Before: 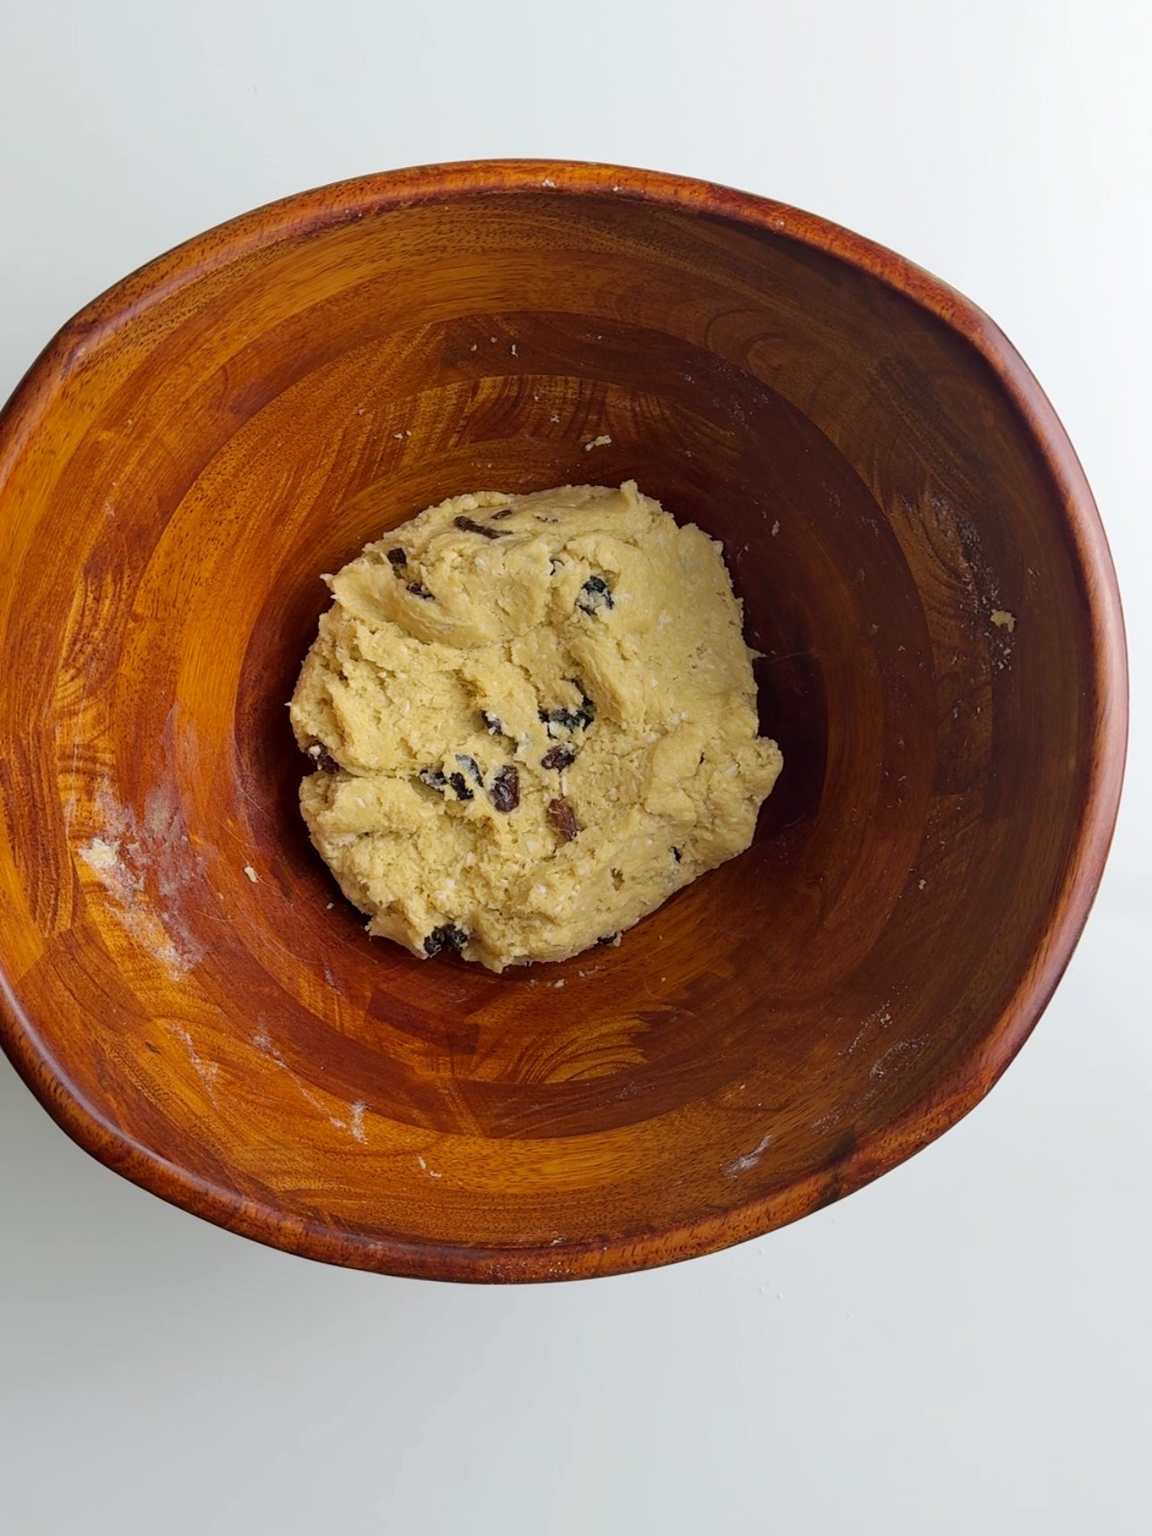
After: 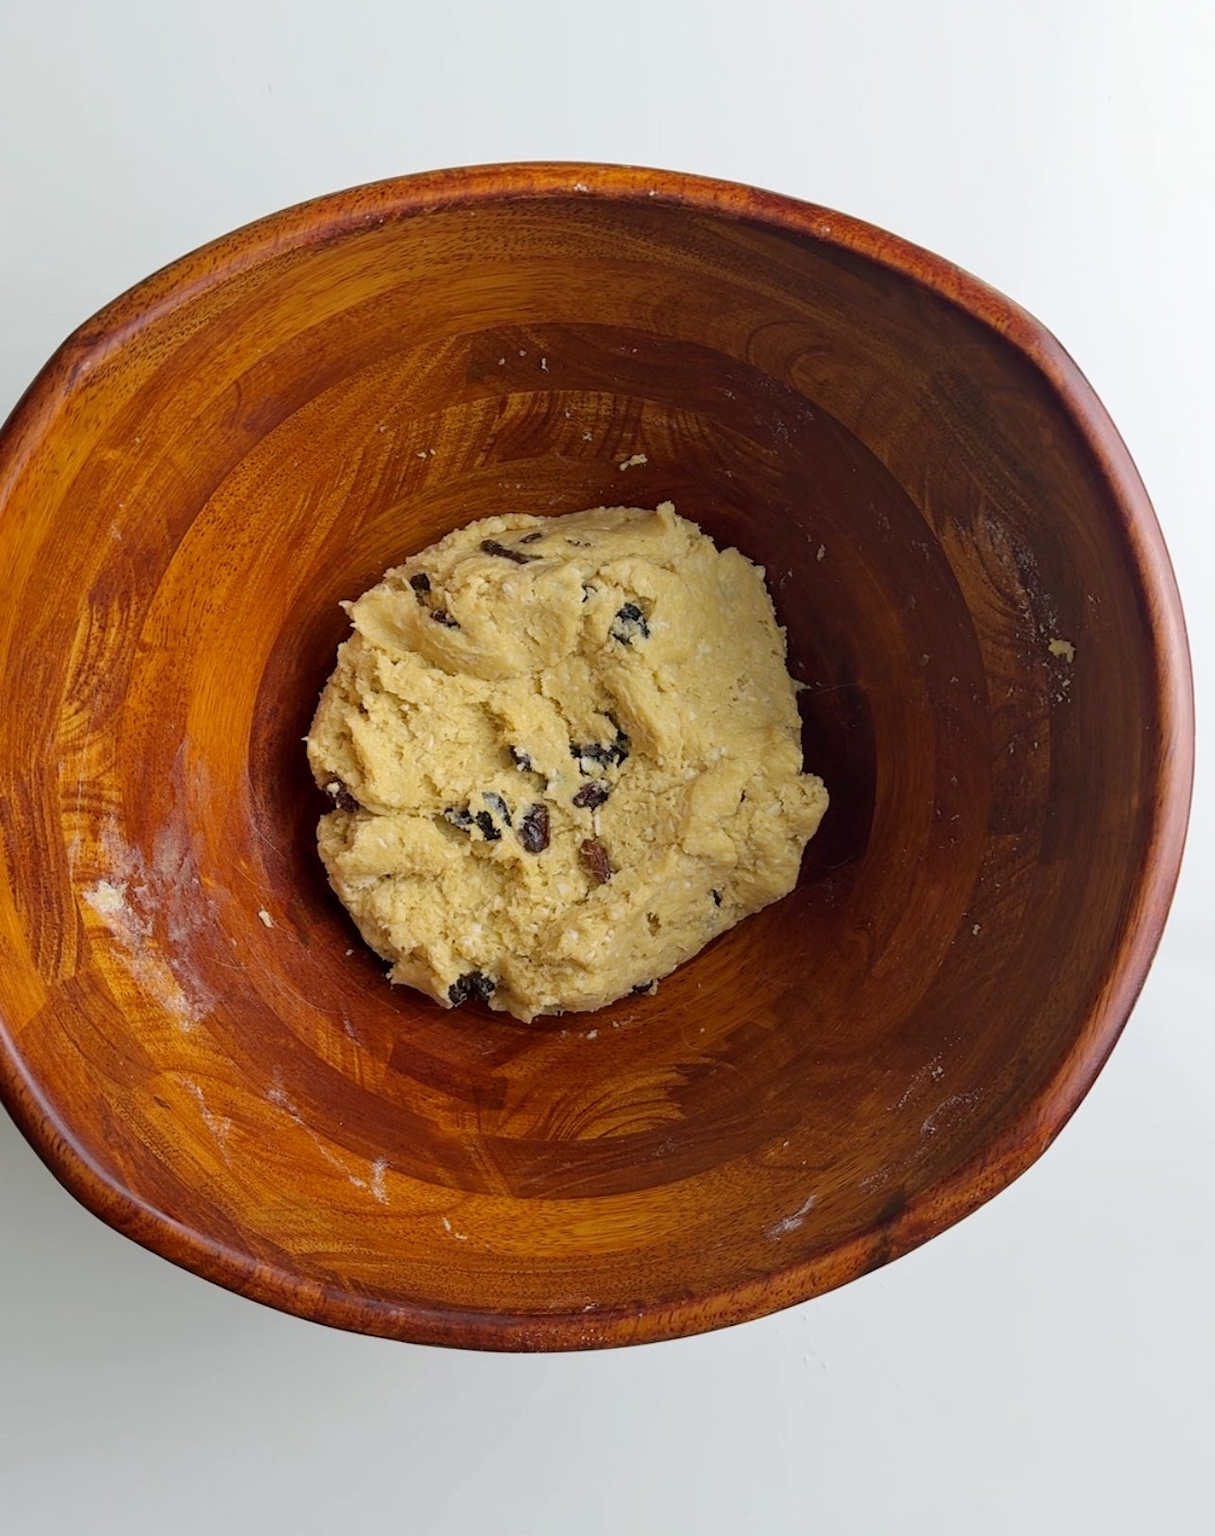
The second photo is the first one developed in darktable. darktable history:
crop: top 0.448%, right 0.264%, bottom 5.045%
tone equalizer: on, module defaults
local contrast: mode bilateral grid, contrast 15, coarseness 36, detail 105%, midtone range 0.2
